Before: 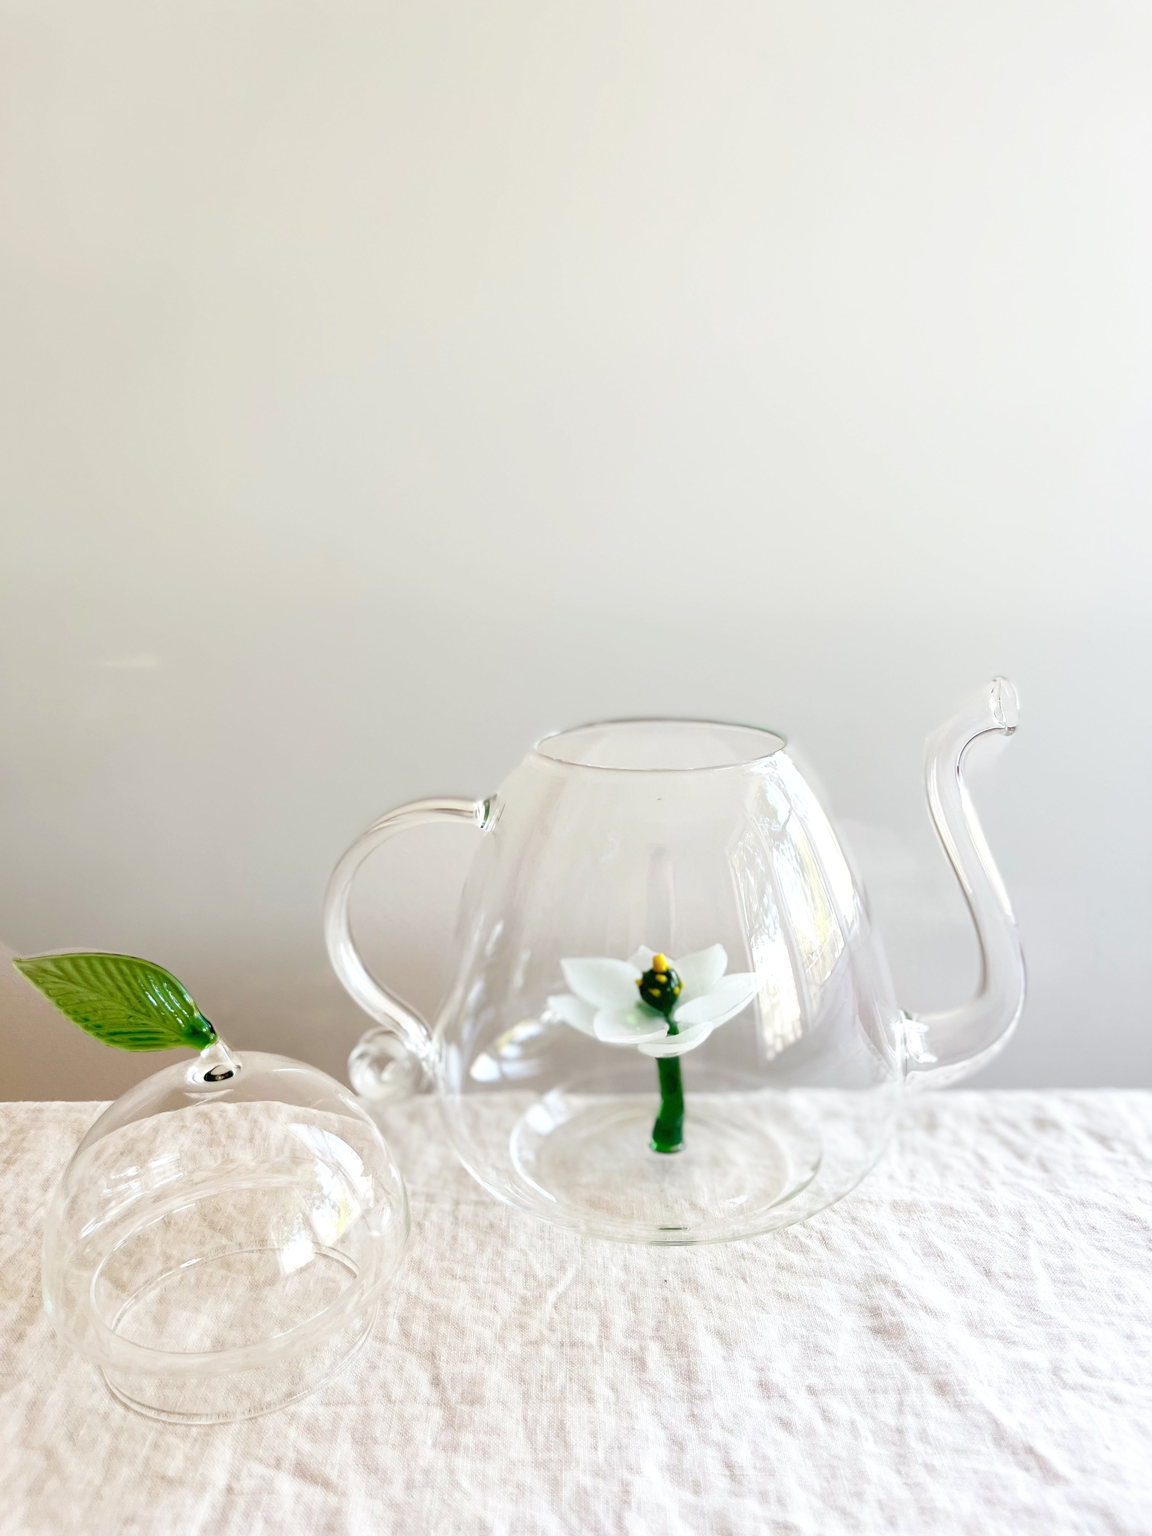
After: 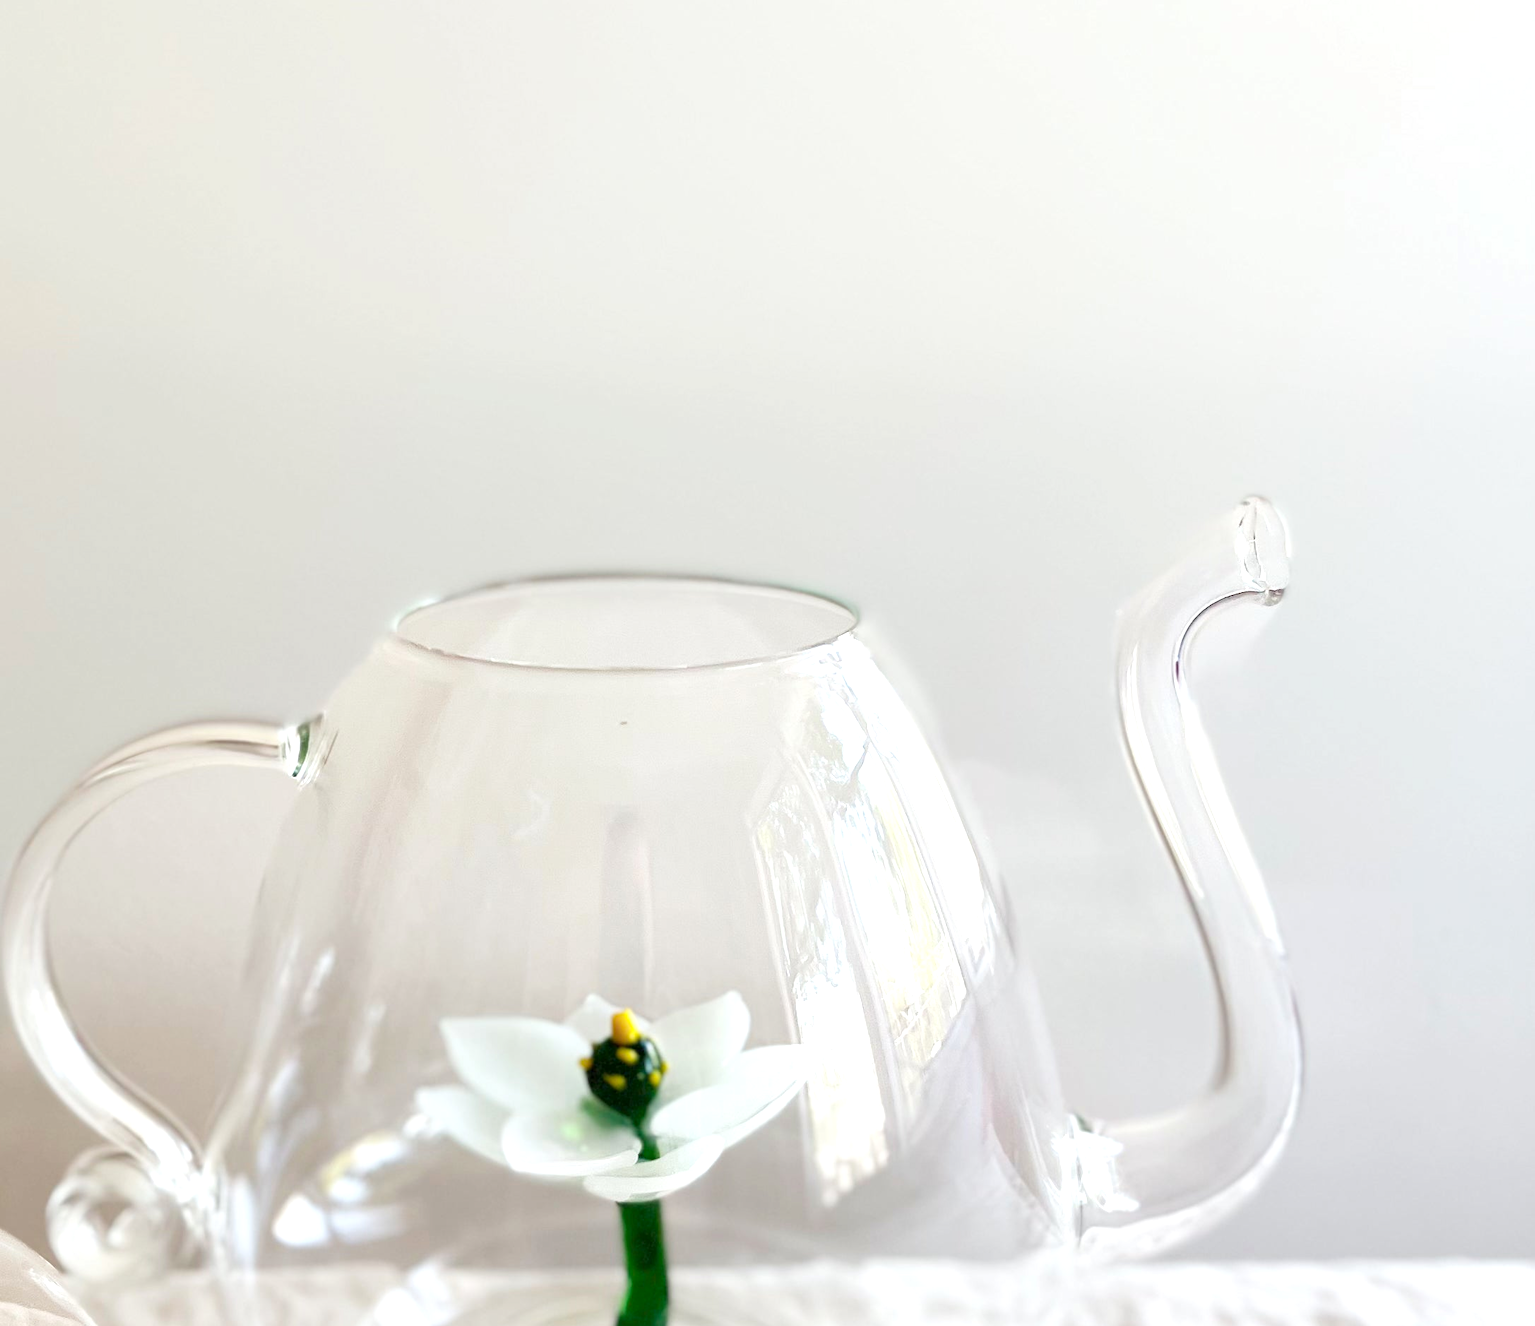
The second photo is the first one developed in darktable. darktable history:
exposure: black level correction 0.001, exposure 0.194 EV, compensate highlight preservation false
crop and rotate: left 28.048%, top 26.646%, bottom 26.774%
